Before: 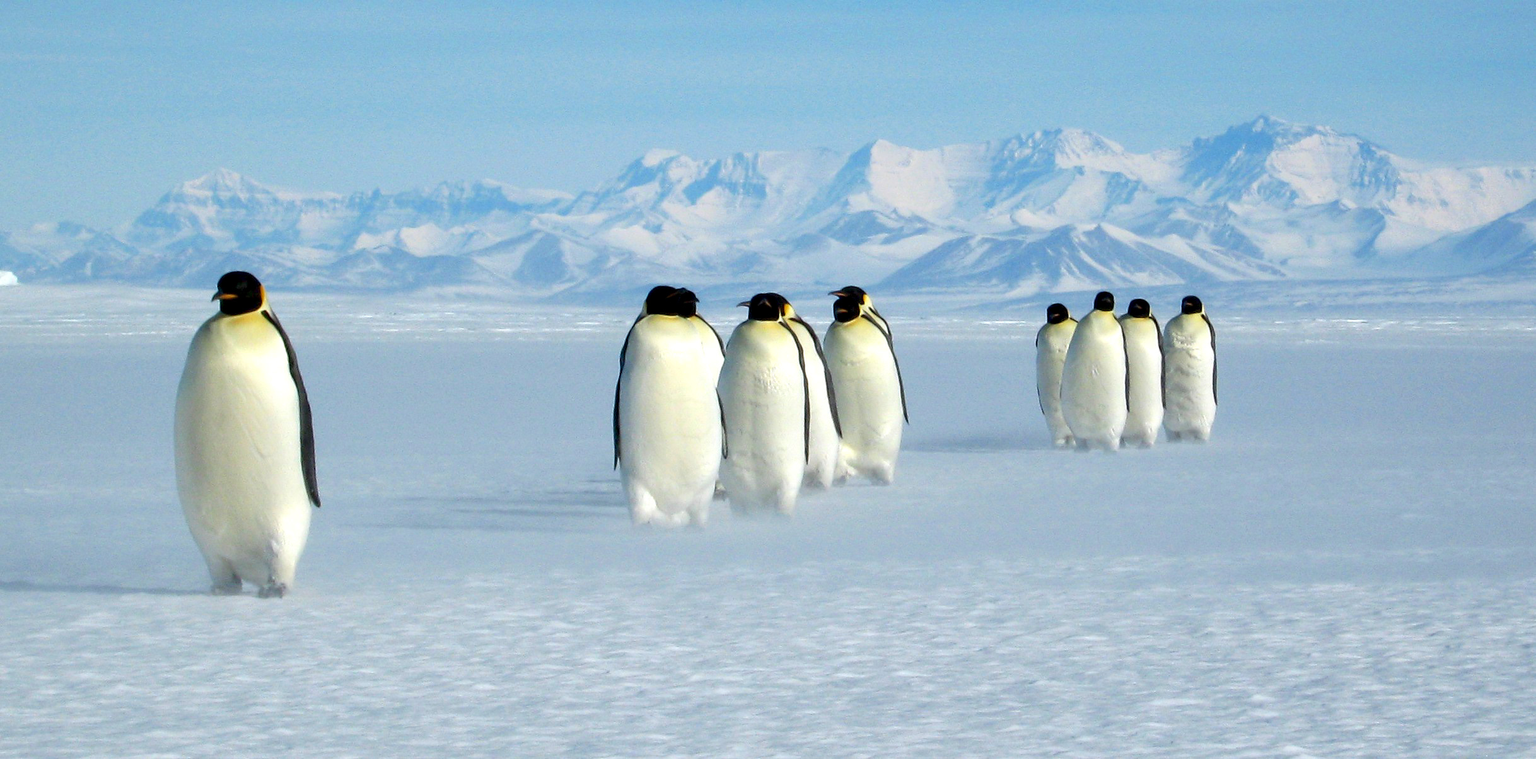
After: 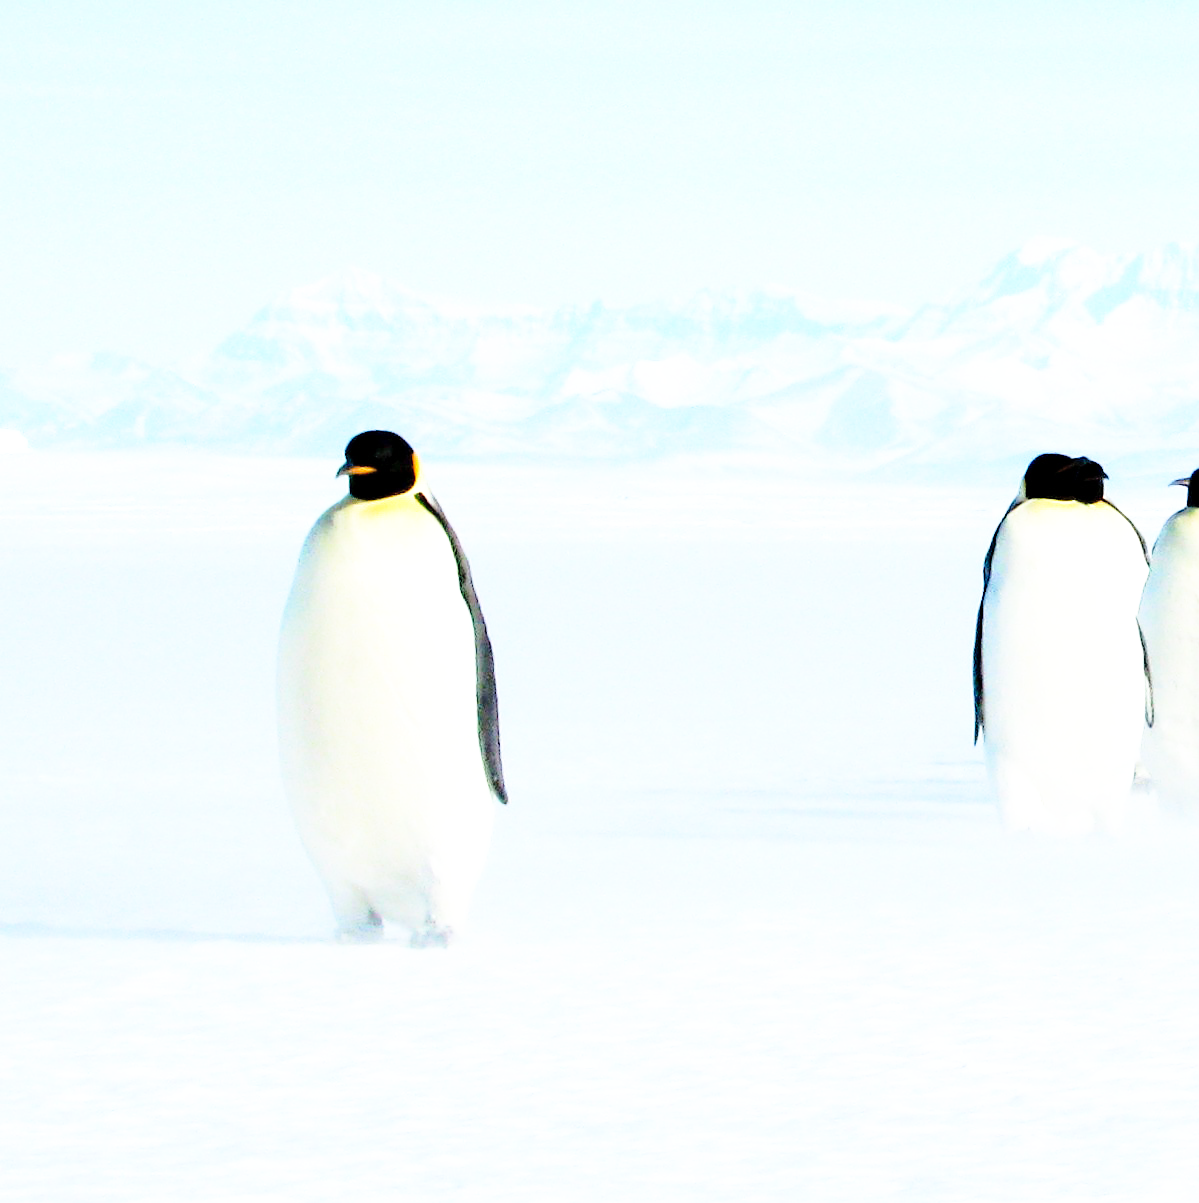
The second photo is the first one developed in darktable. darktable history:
crop and rotate: left 0.016%, top 0%, right 50.736%
tone equalizer: -8 EV -0.41 EV, -7 EV -0.422 EV, -6 EV -0.315 EV, -5 EV -0.204 EV, -3 EV 0.254 EV, -2 EV 0.328 EV, -1 EV 0.412 EV, +0 EV 0.414 EV
base curve: curves: ch0 [(0, 0) (0.012, 0.01) (0.073, 0.168) (0.31, 0.711) (0.645, 0.957) (1, 1)], preserve colors none
tone curve: curves: ch0 [(0, 0) (0.003, 0.004) (0.011, 0.015) (0.025, 0.033) (0.044, 0.058) (0.069, 0.091) (0.1, 0.131) (0.136, 0.178) (0.177, 0.232) (0.224, 0.294) (0.277, 0.362) (0.335, 0.434) (0.399, 0.512) (0.468, 0.582) (0.543, 0.646) (0.623, 0.713) (0.709, 0.783) (0.801, 0.876) (0.898, 0.938) (1, 1)], color space Lab, independent channels, preserve colors none
